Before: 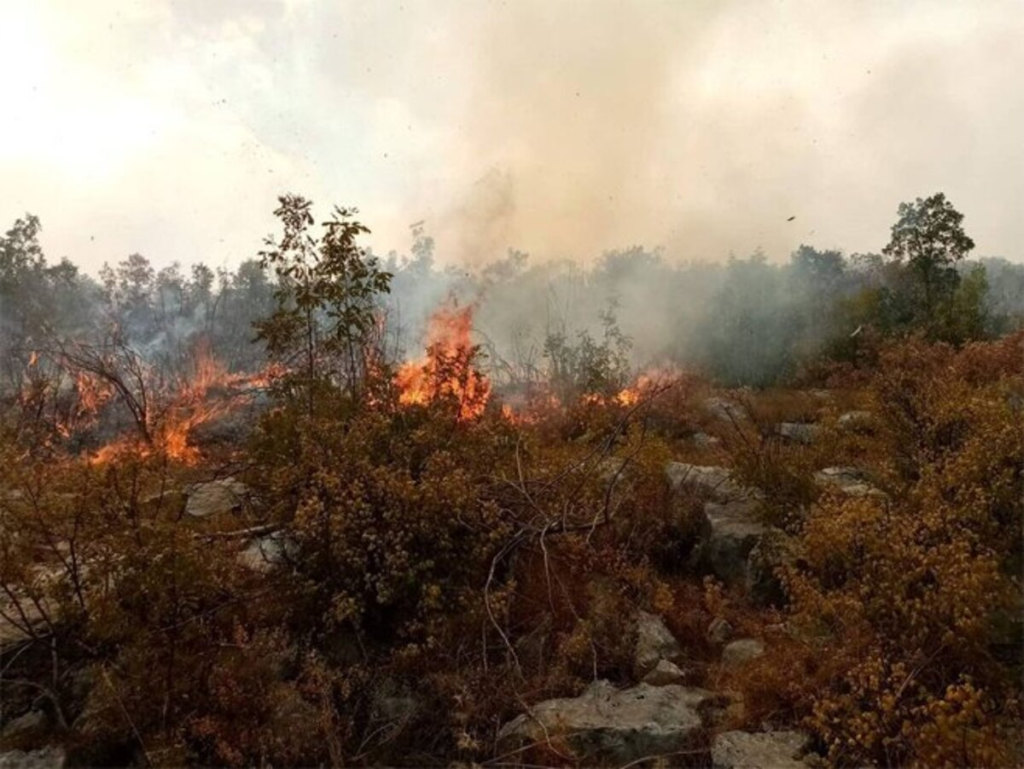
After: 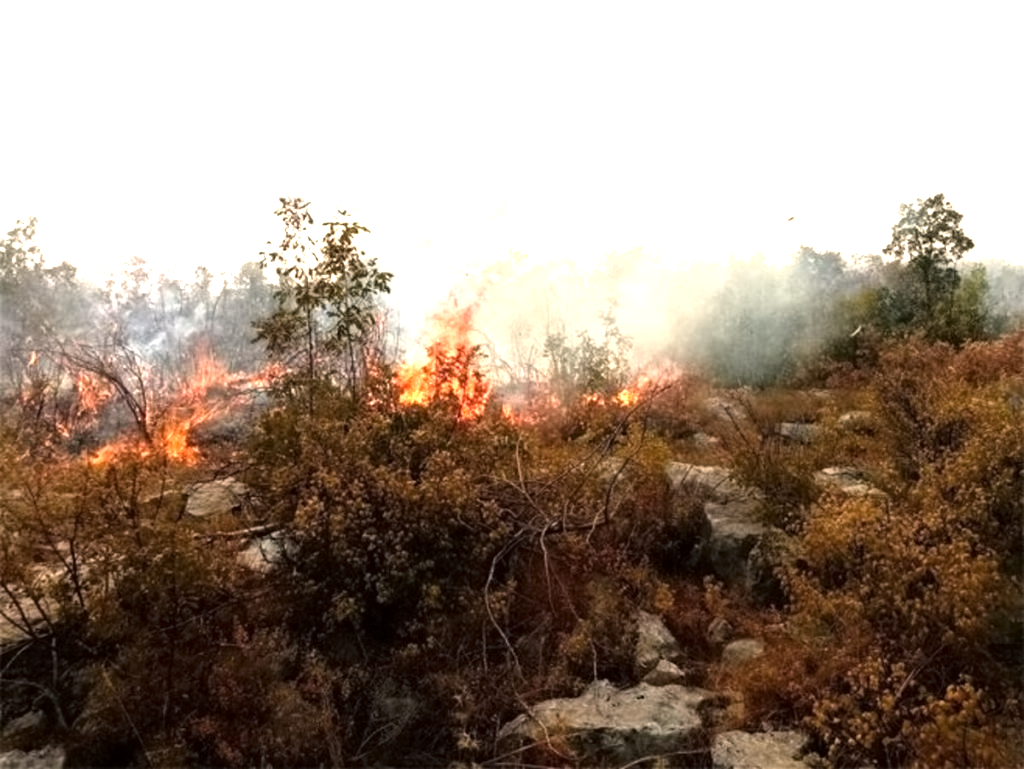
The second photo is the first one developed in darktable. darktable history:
contrast equalizer: y [[0.5 ×6], [0.5 ×6], [0.5 ×6], [0 ×6], [0, 0.039, 0.251, 0.29, 0.293, 0.292]]
tone equalizer: -8 EV -1.11 EV, -7 EV -0.99 EV, -6 EV -0.874 EV, -5 EV -0.596 EV, -3 EV 0.573 EV, -2 EV 0.87 EV, -1 EV 1.01 EV, +0 EV 1.07 EV
color balance rgb: highlights gain › chroma 1.04%, highlights gain › hue 52.96°, linear chroma grading › global chroma 9.738%, perceptual saturation grading › global saturation -0.028%, global vibrance -23.947%
exposure: exposure 0.611 EV, compensate exposure bias true, compensate highlight preservation false
